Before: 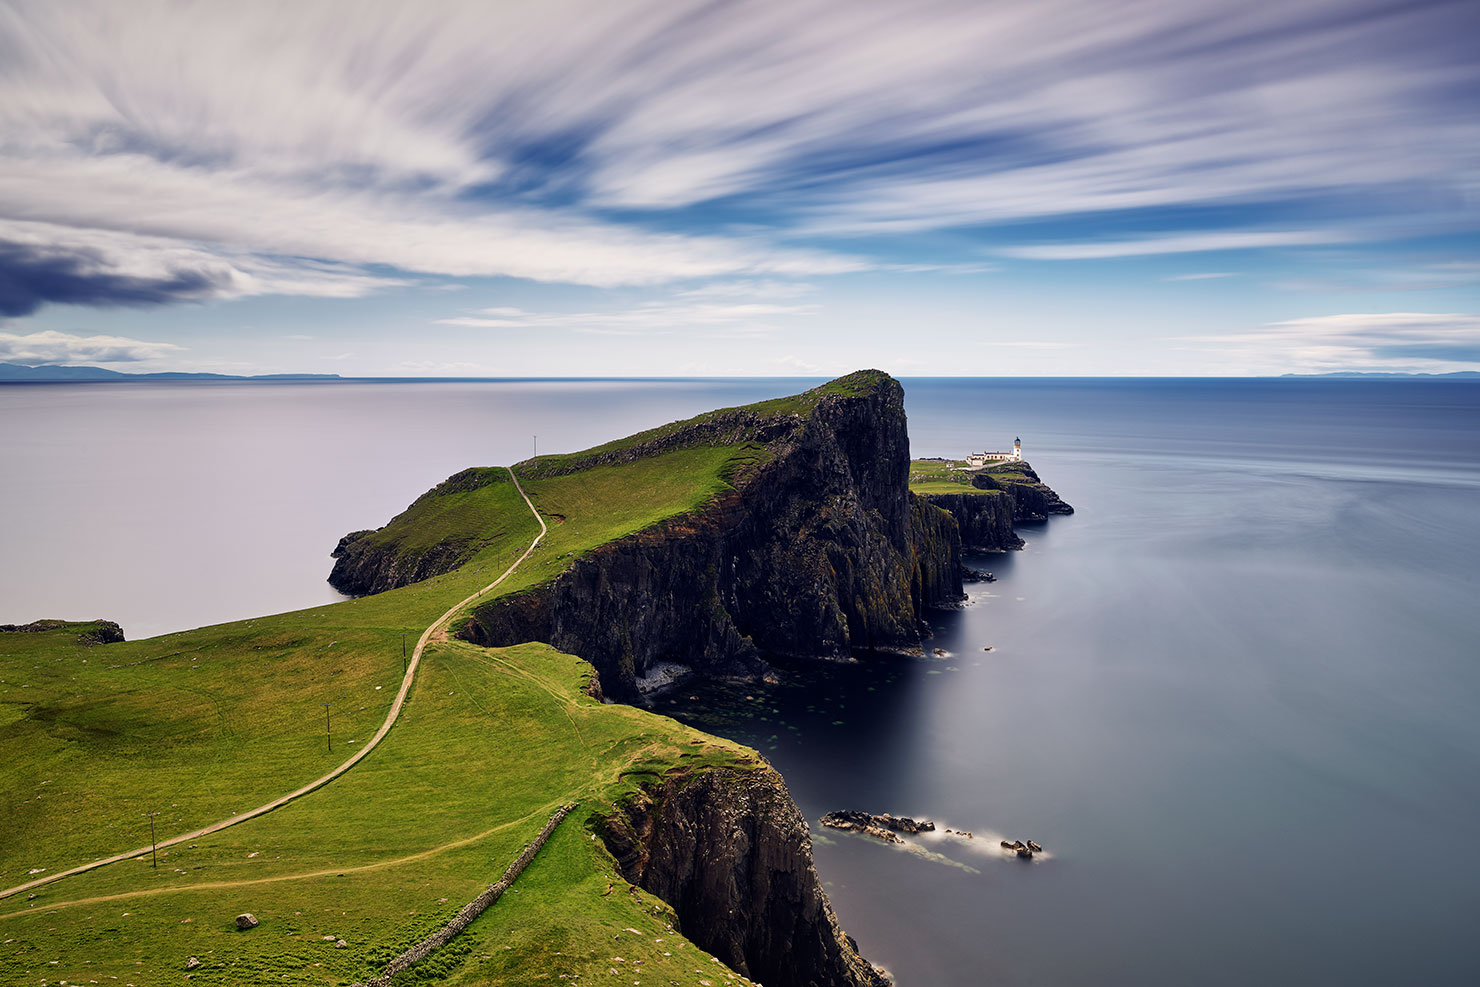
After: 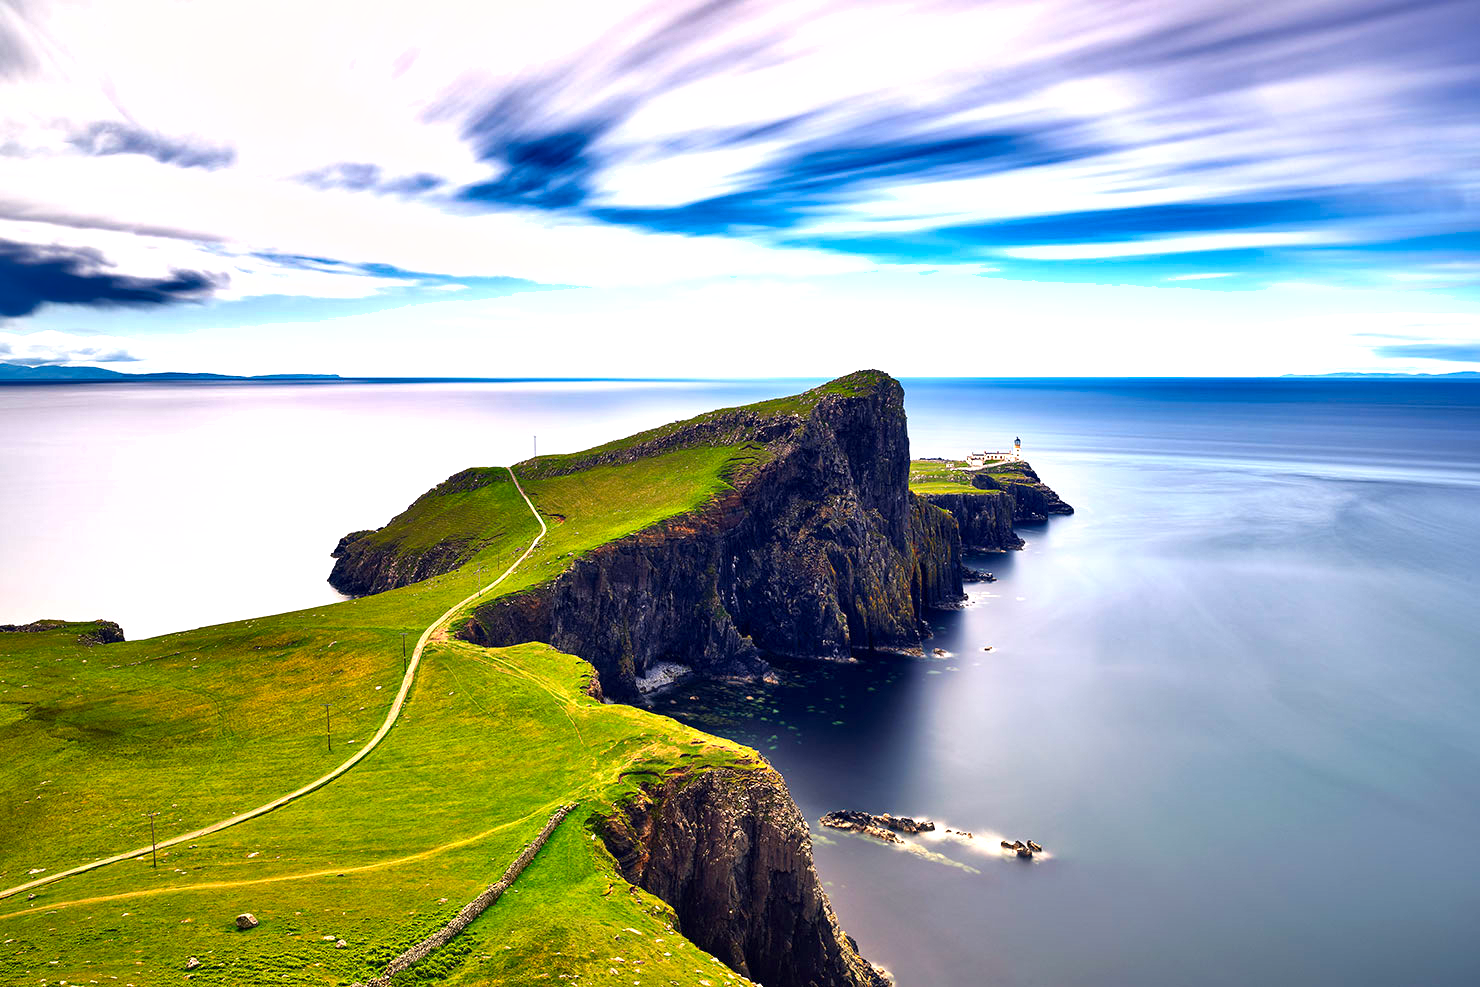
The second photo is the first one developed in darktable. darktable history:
exposure: exposure 1.089 EV, compensate highlight preservation false
shadows and highlights: soften with gaussian
color correction: saturation 1.34
